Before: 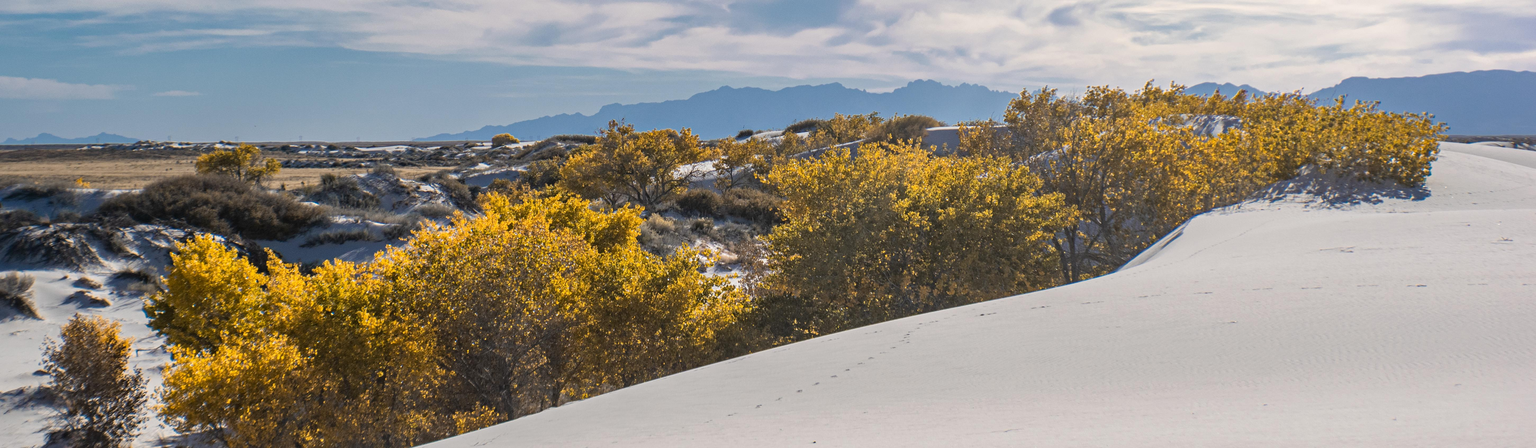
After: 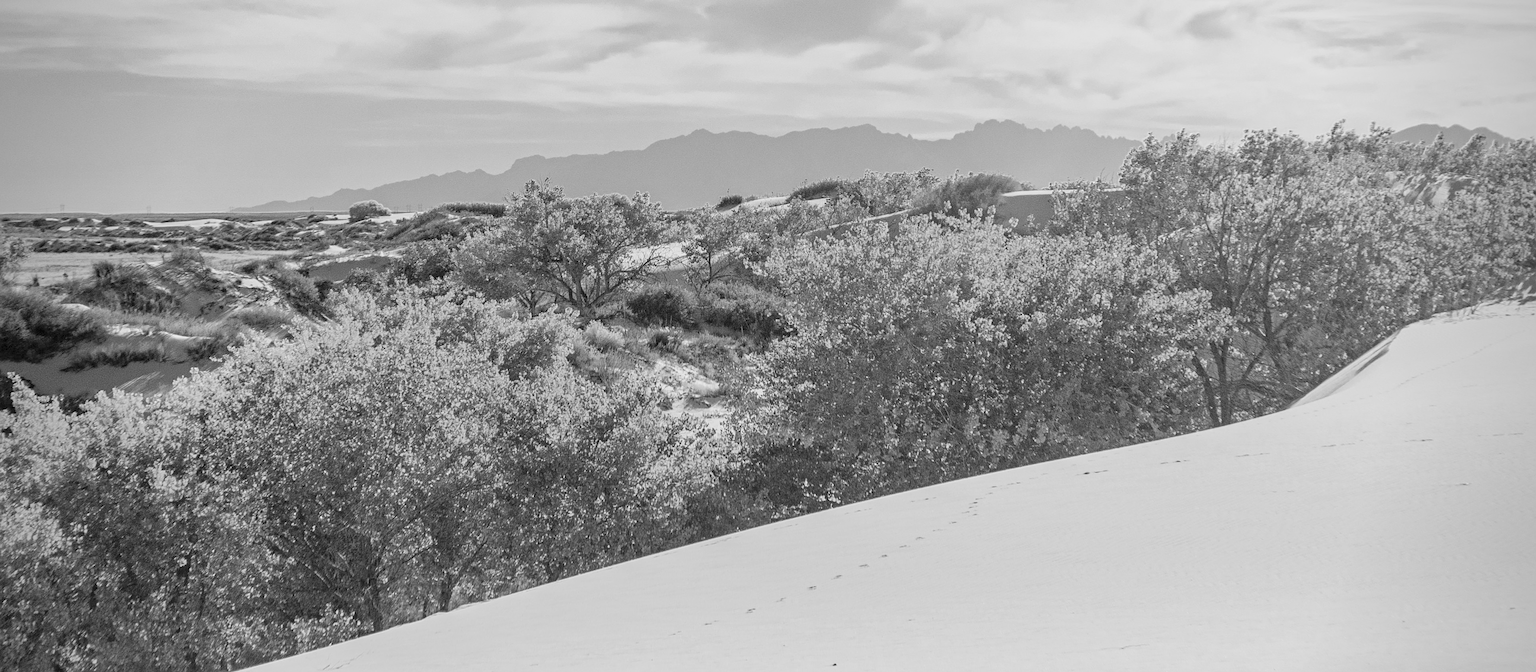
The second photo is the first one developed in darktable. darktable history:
sharpen: on, module defaults
crop: left 16.899%, right 16.556%
contrast equalizer: octaves 7, y [[0.6 ×6], [0.55 ×6], [0 ×6], [0 ×6], [0 ×6]], mix -0.3
filmic rgb: black relative exposure -7.65 EV, white relative exposure 4.56 EV, hardness 3.61
exposure: black level correction 0, exposure 1.2 EV, compensate exposure bias true, compensate highlight preservation false
vignetting: on, module defaults
local contrast: on, module defaults
monochrome: a 14.95, b -89.96
